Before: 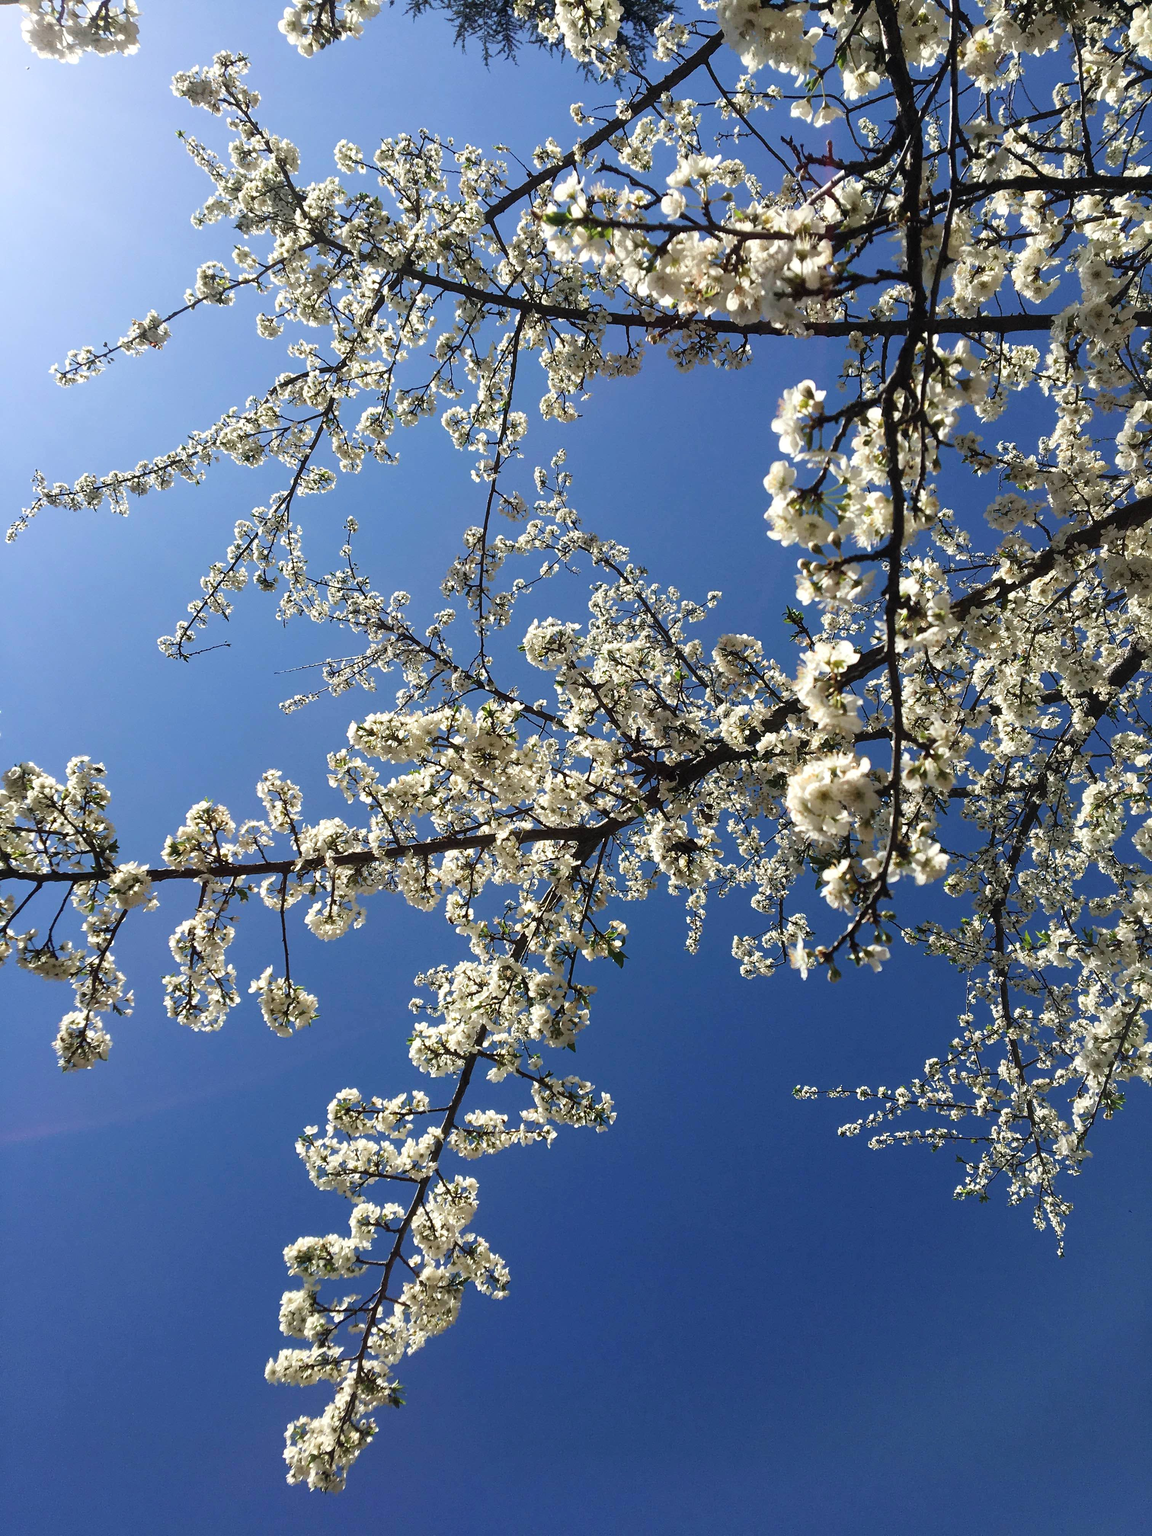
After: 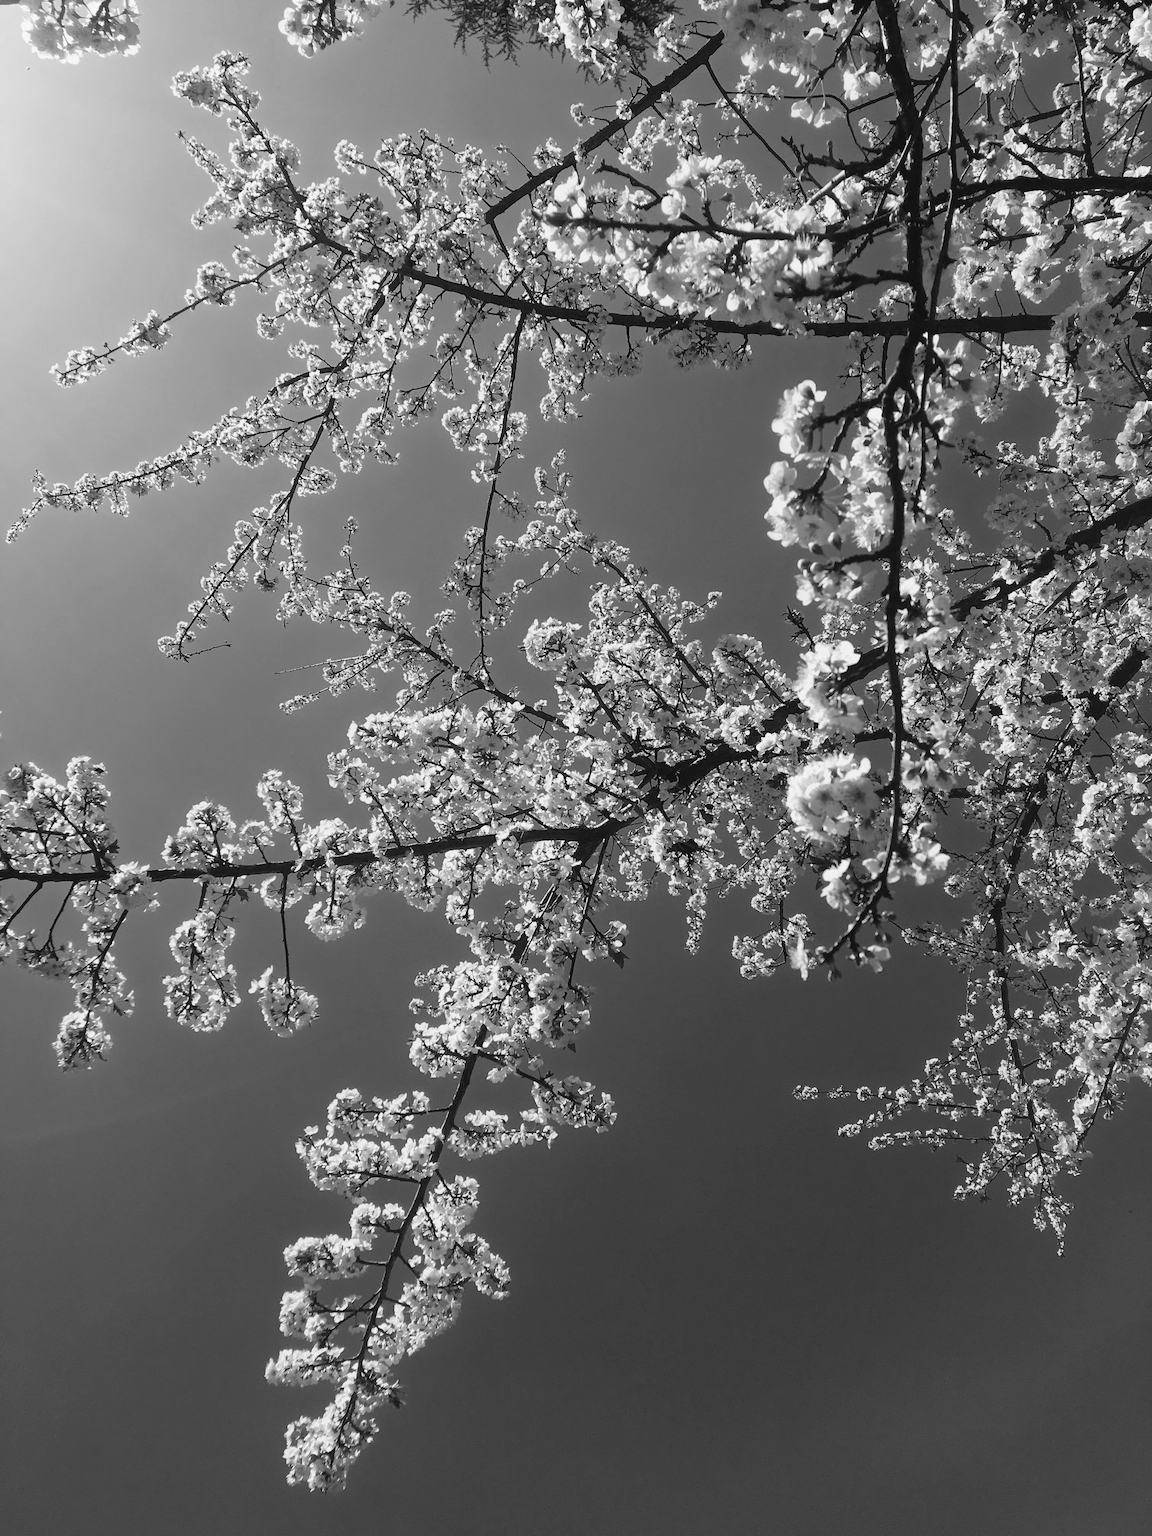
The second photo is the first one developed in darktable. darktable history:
monochrome: a -11.7, b 1.62, size 0.5, highlights 0.38
contrast equalizer: octaves 7, y [[0.6 ×6], [0.55 ×6], [0 ×6], [0 ×6], [0 ×6]], mix -0.2
